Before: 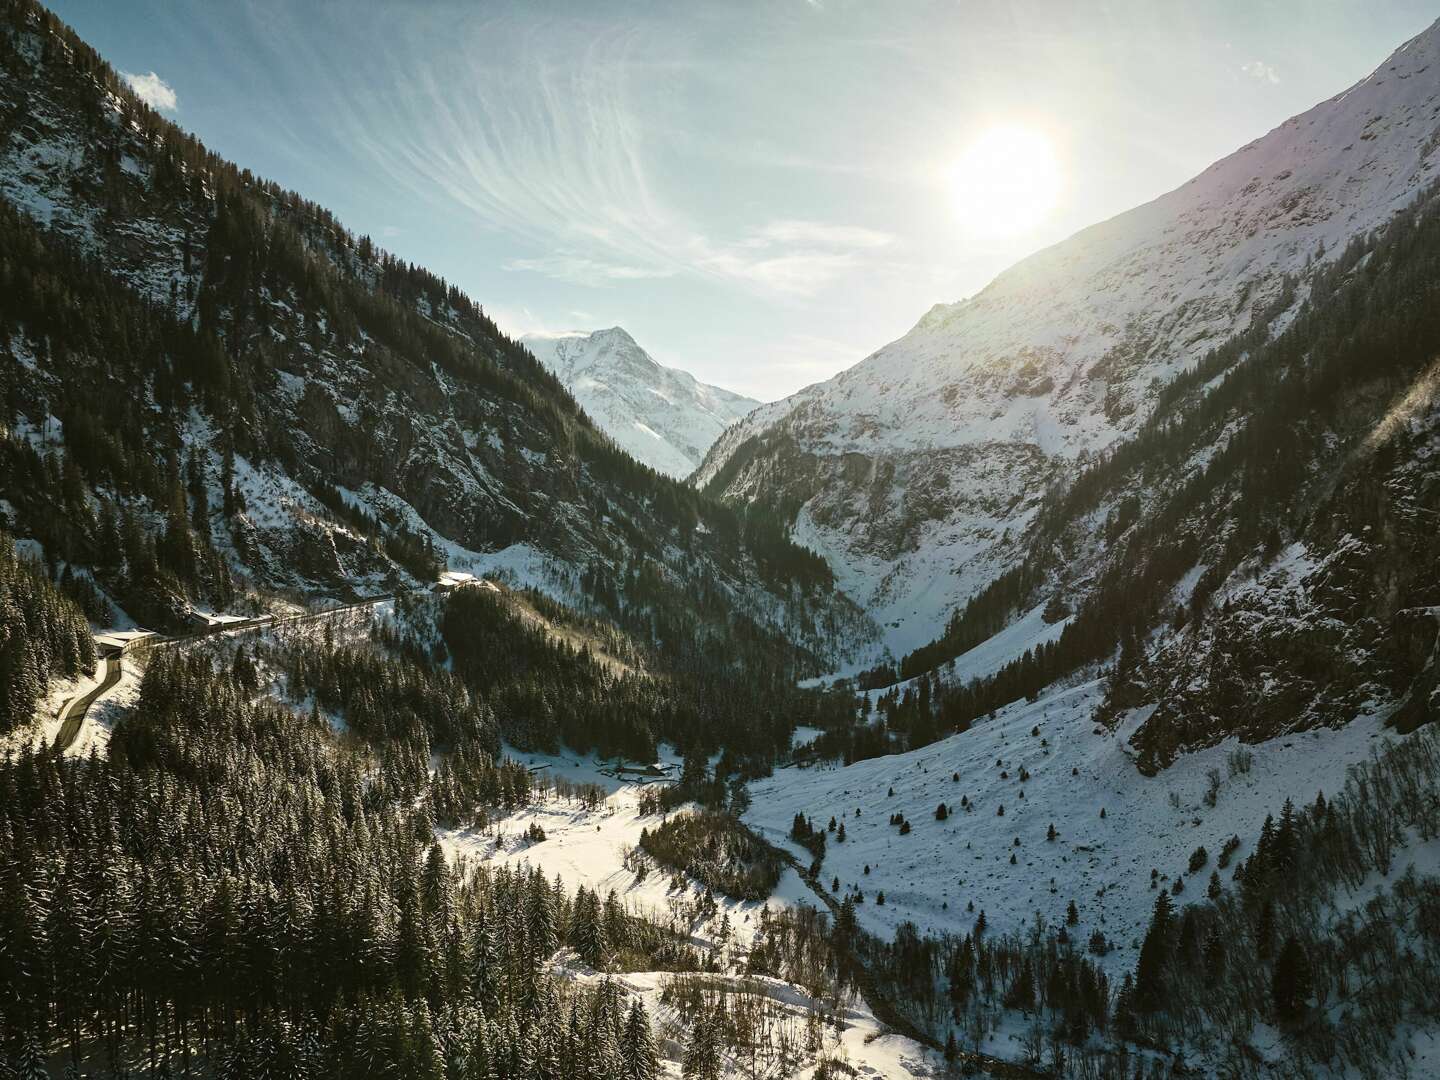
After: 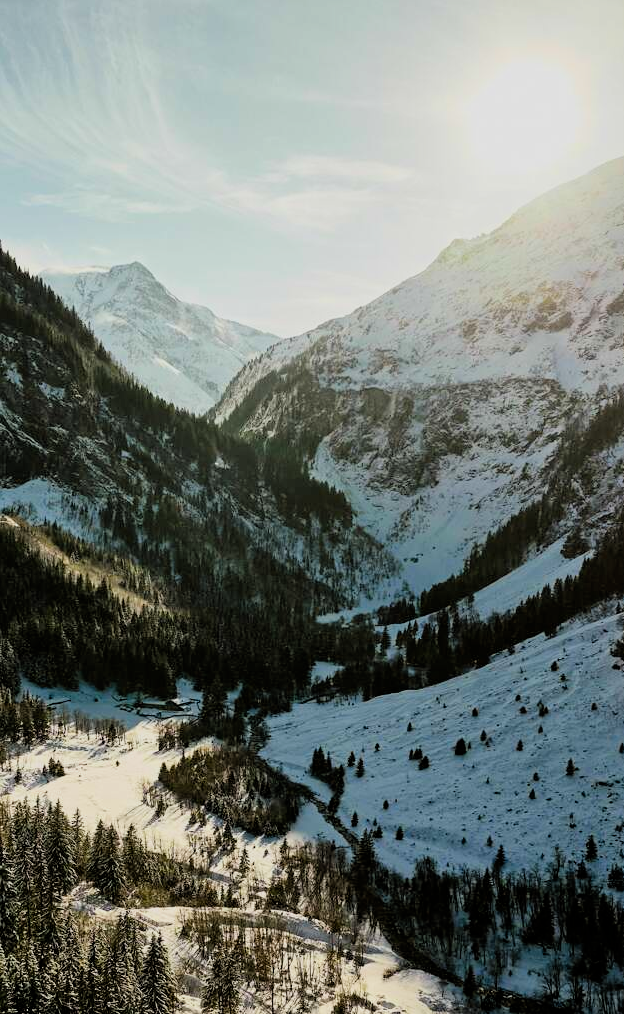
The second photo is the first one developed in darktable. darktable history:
filmic rgb: black relative exposure -7.75 EV, white relative exposure 4.4 EV, threshold 3 EV, target black luminance 0%, hardness 3.76, latitude 50.51%, contrast 1.074, highlights saturation mix 10%, shadows ↔ highlights balance -0.22%, color science v4 (2020), enable highlight reconstruction true
crop: left 33.452%, top 6.025%, right 23.155%
